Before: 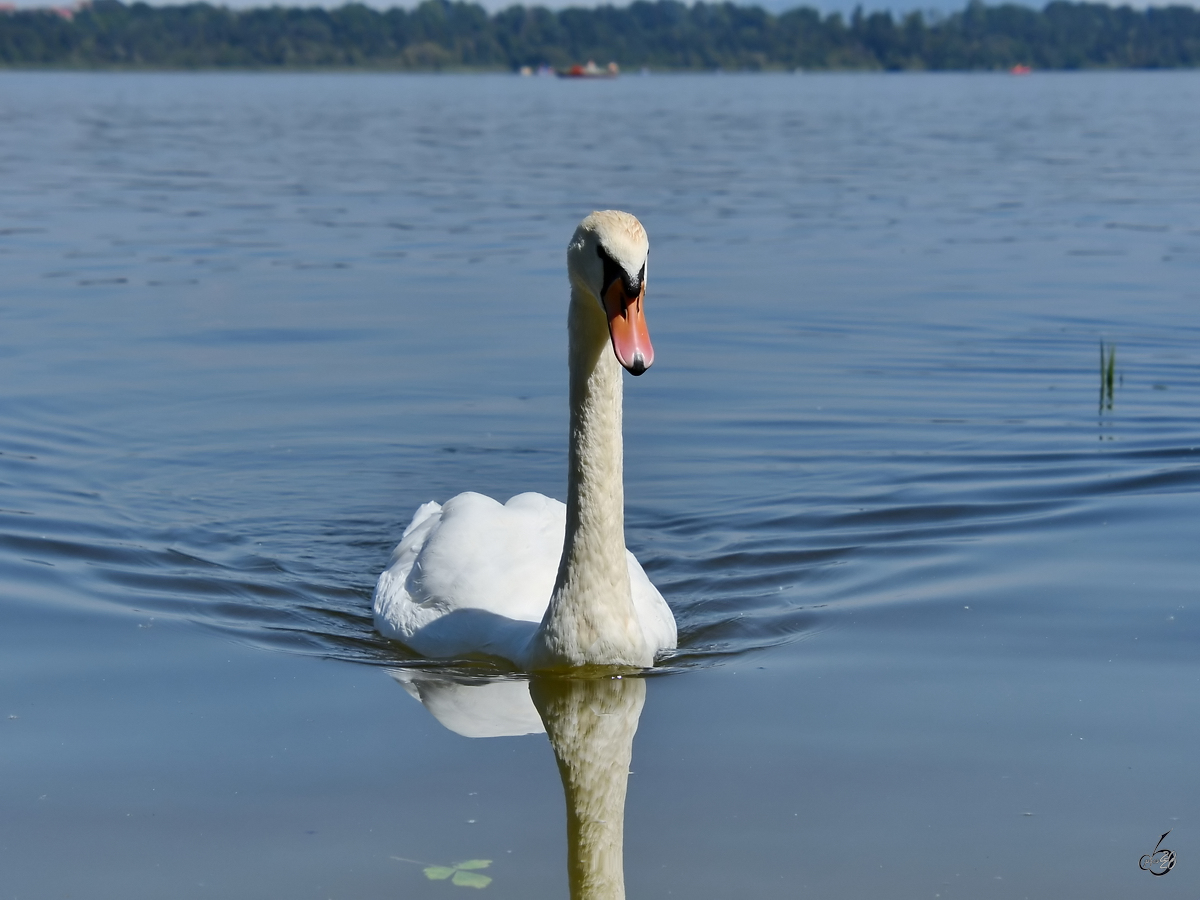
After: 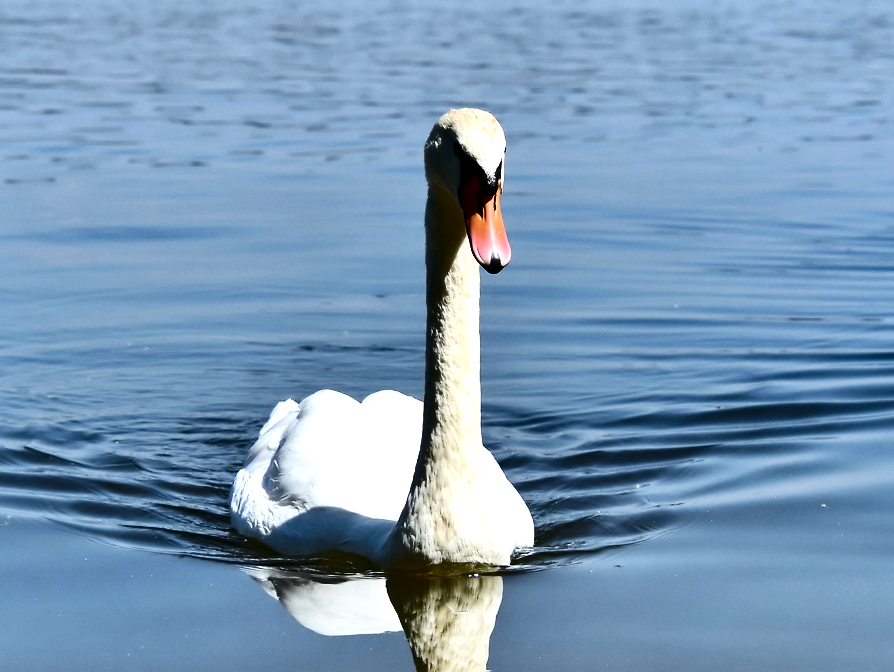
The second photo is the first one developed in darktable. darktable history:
contrast brightness saturation: contrast 0.199, brightness -0.102, saturation 0.096
crop and rotate: left 11.959%, top 11.435%, right 13.46%, bottom 13.895%
tone equalizer: -8 EV -1.05 EV, -7 EV -1.01 EV, -6 EV -0.832 EV, -5 EV -0.538 EV, -3 EV 0.601 EV, -2 EV 0.862 EV, -1 EV 1 EV, +0 EV 1.06 EV, edges refinement/feathering 500, mask exposure compensation -1.57 EV, preserve details no
